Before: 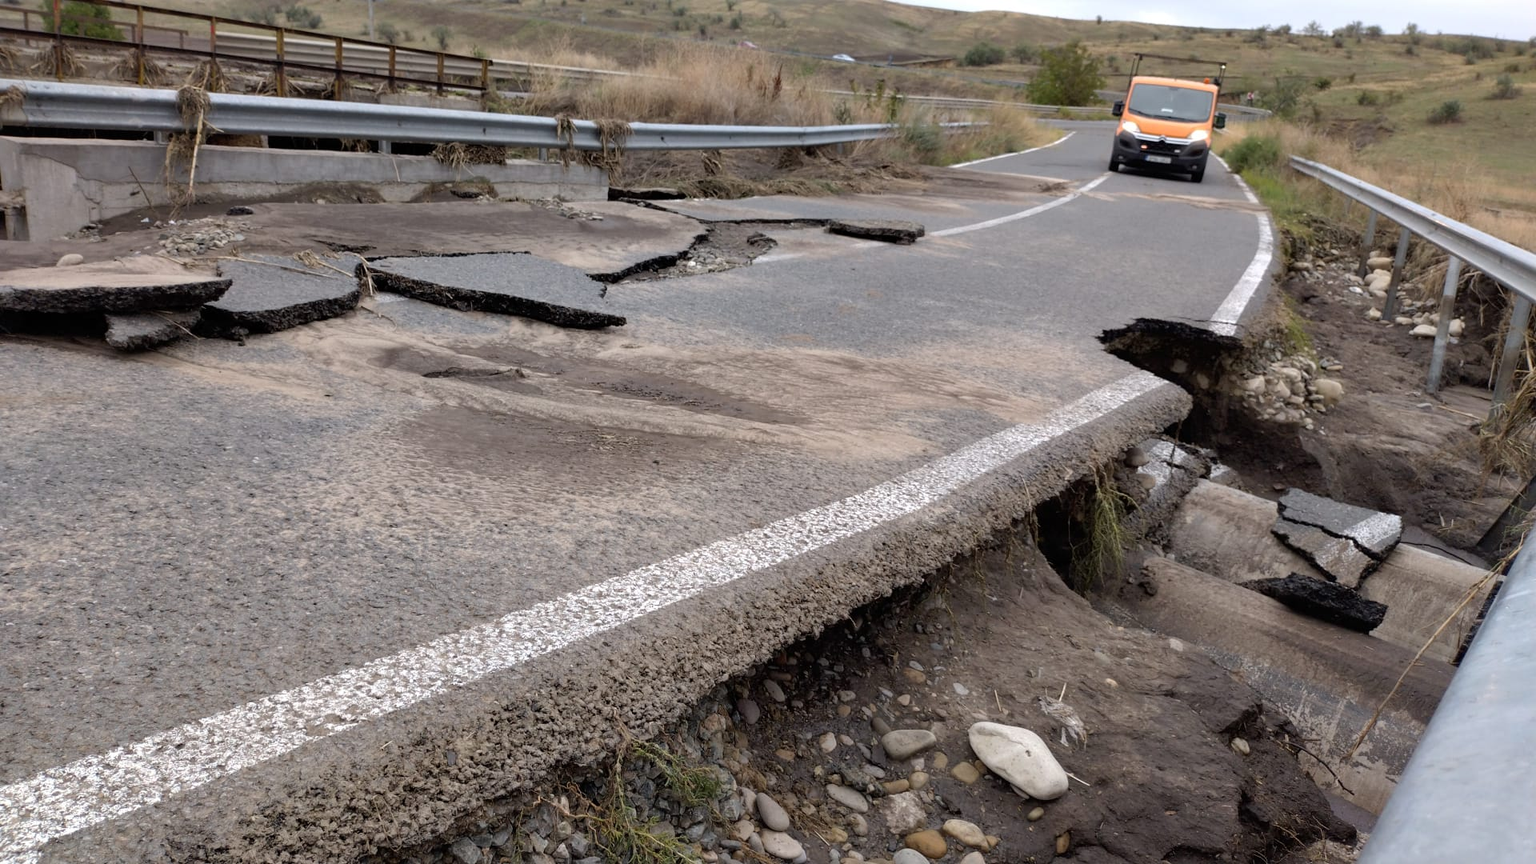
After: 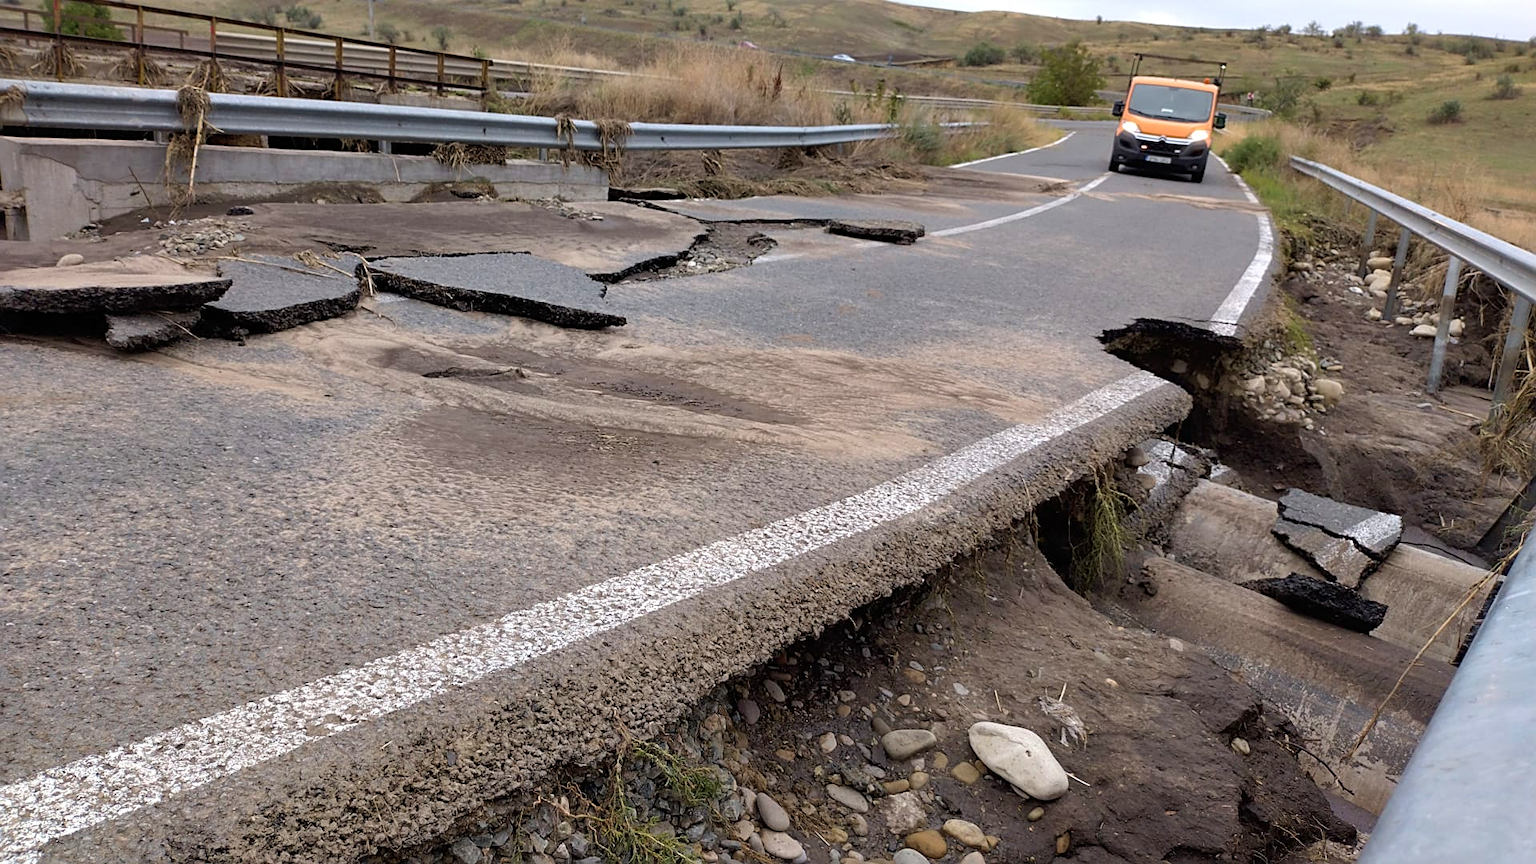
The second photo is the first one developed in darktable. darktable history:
sharpen: radius 1.957
velvia: on, module defaults
